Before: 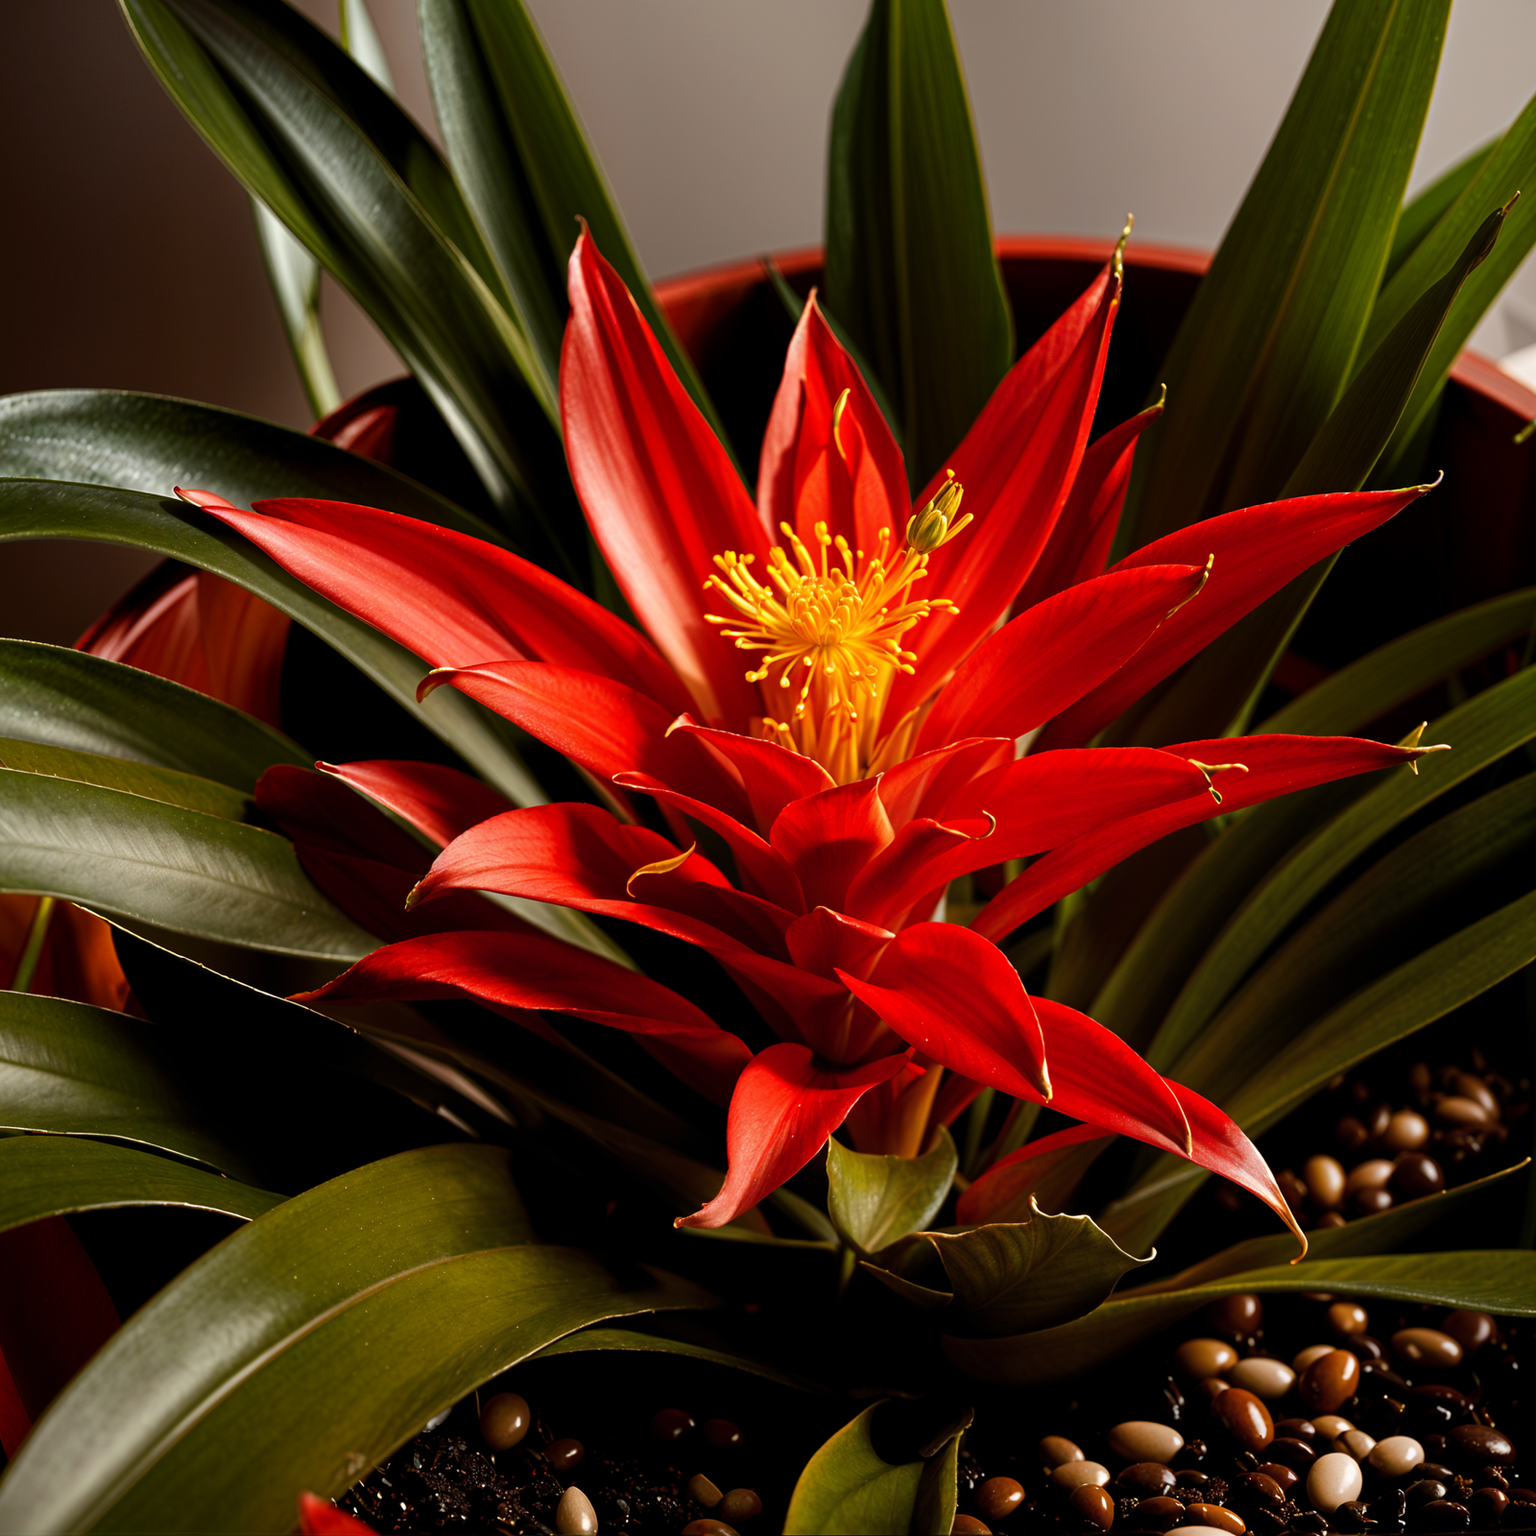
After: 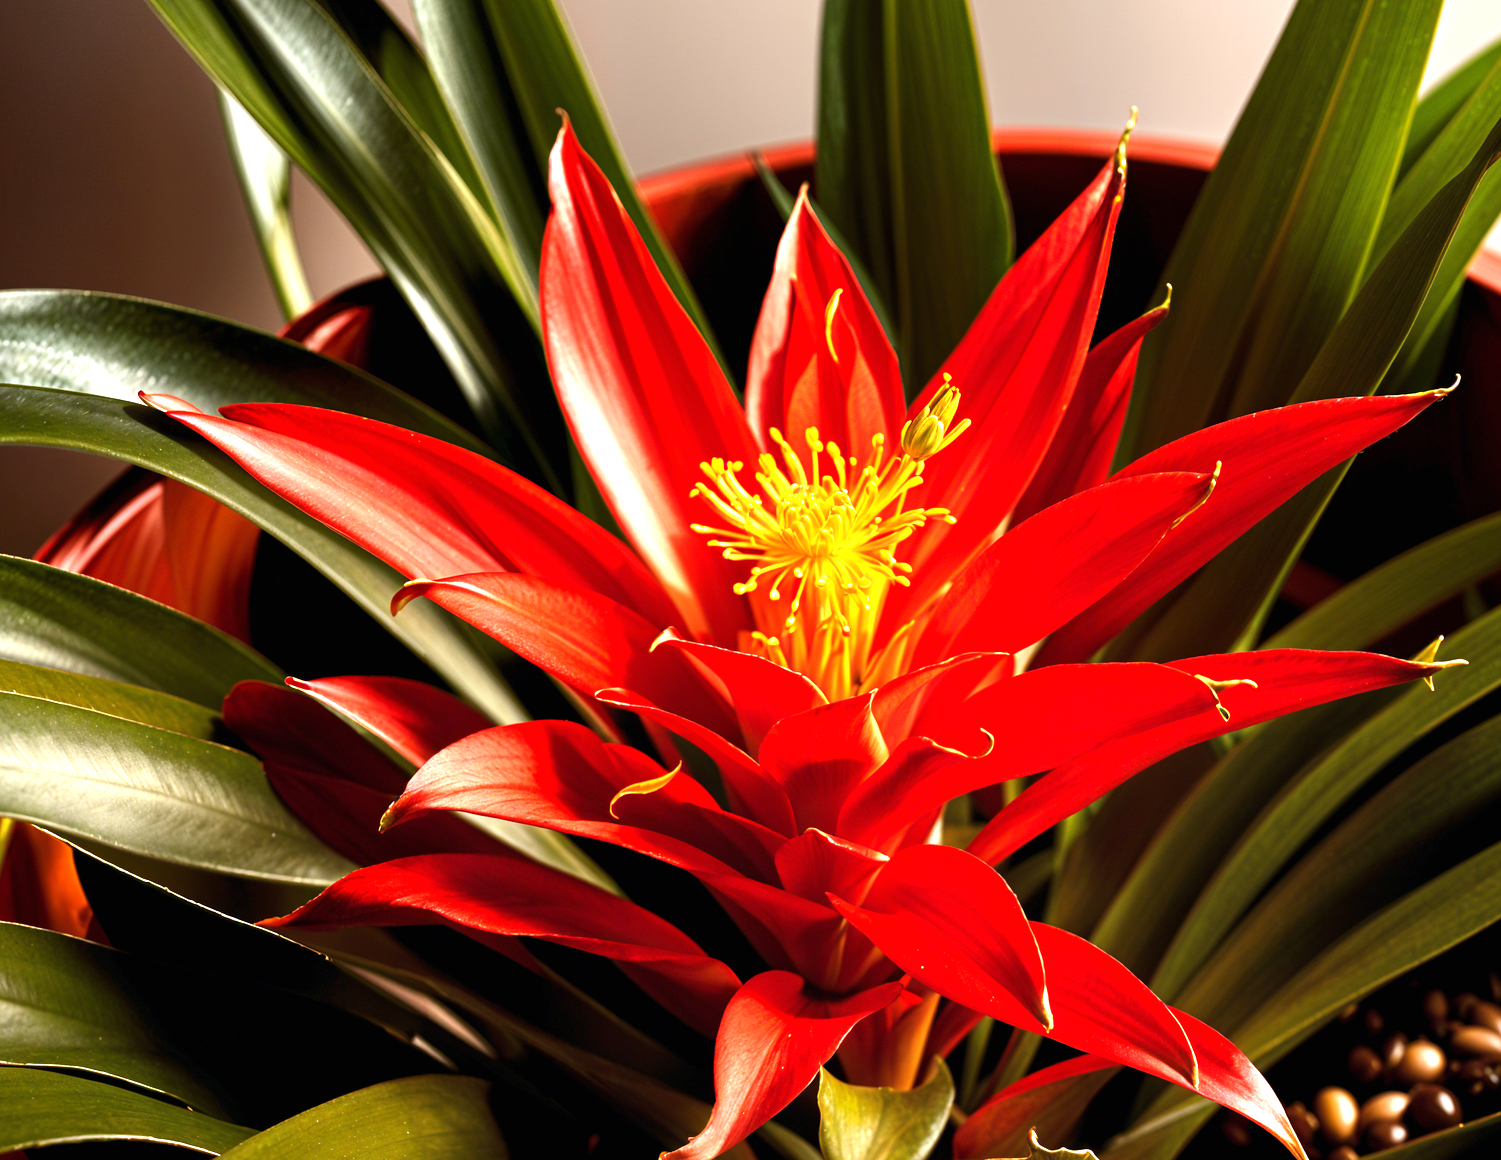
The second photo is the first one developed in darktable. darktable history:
crop: left 2.737%, top 7.287%, right 3.421%, bottom 20.179%
exposure: black level correction 0, exposure 1.45 EV, compensate exposure bias true, compensate highlight preservation false
